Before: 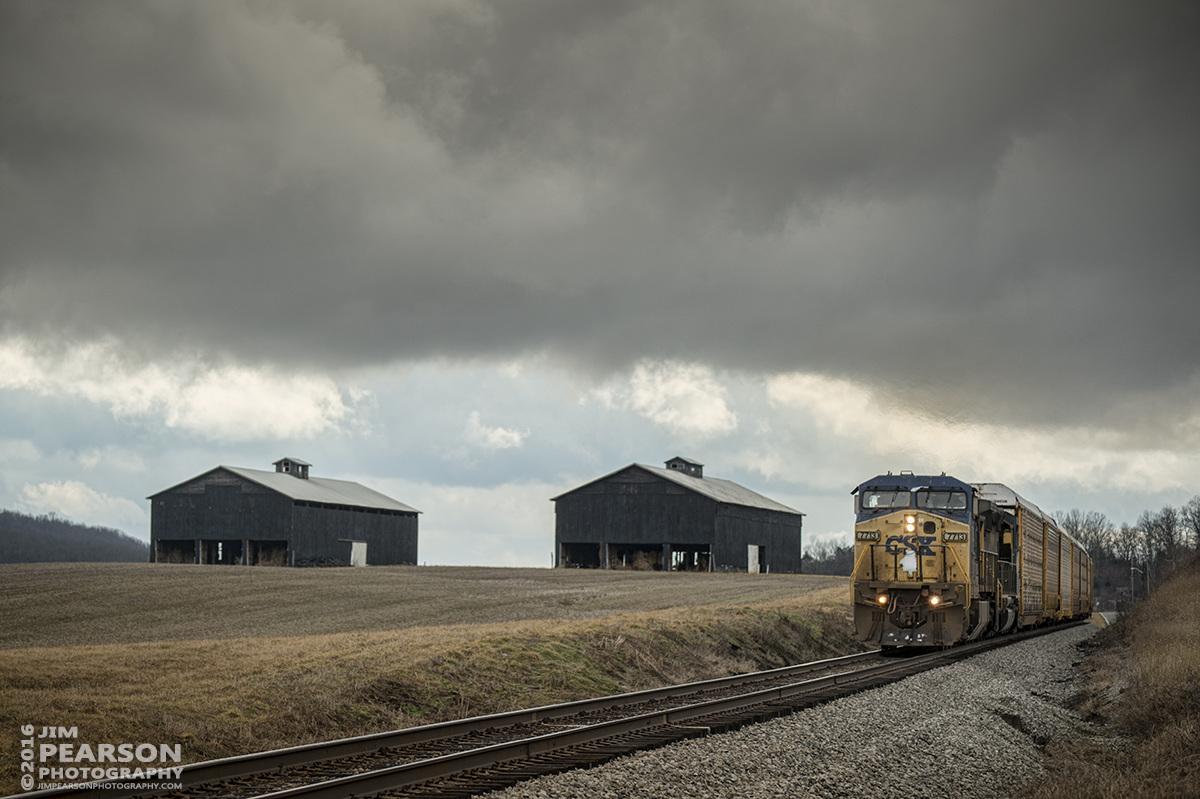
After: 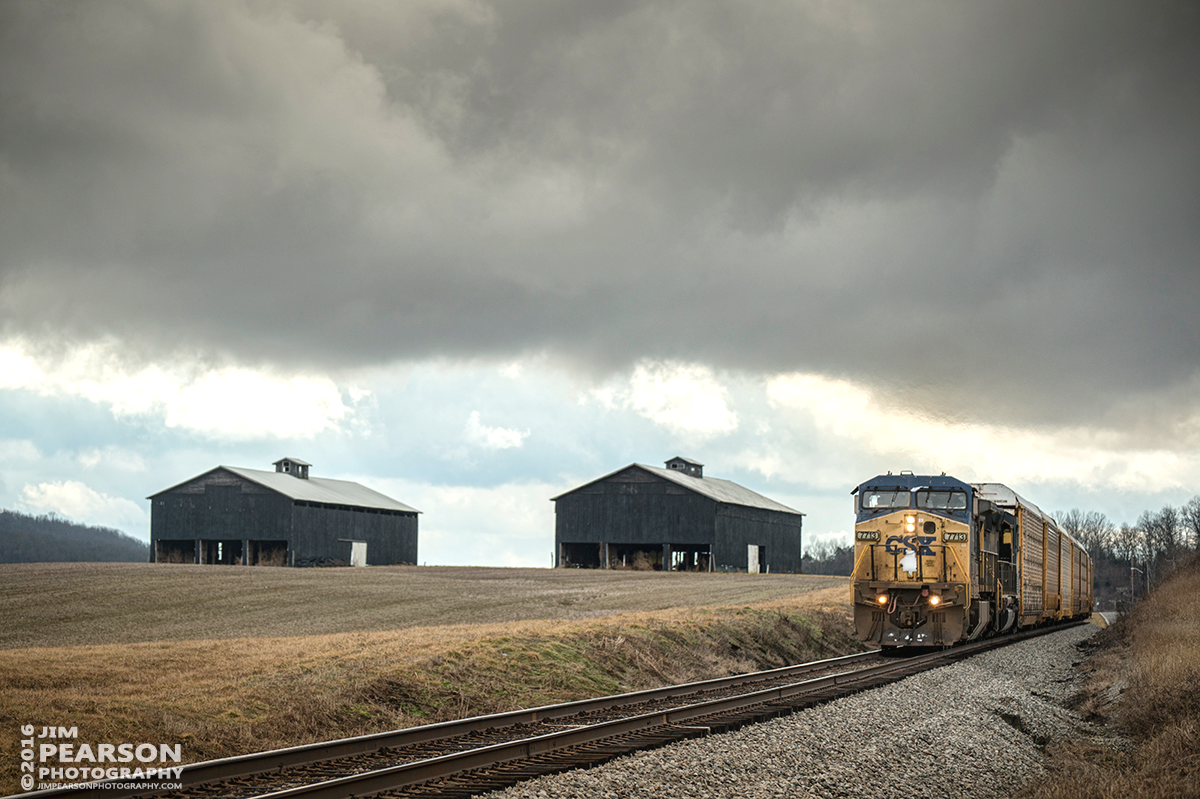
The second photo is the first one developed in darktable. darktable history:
exposure: black level correction -0.002, exposure 0.546 EV, compensate highlight preservation false
